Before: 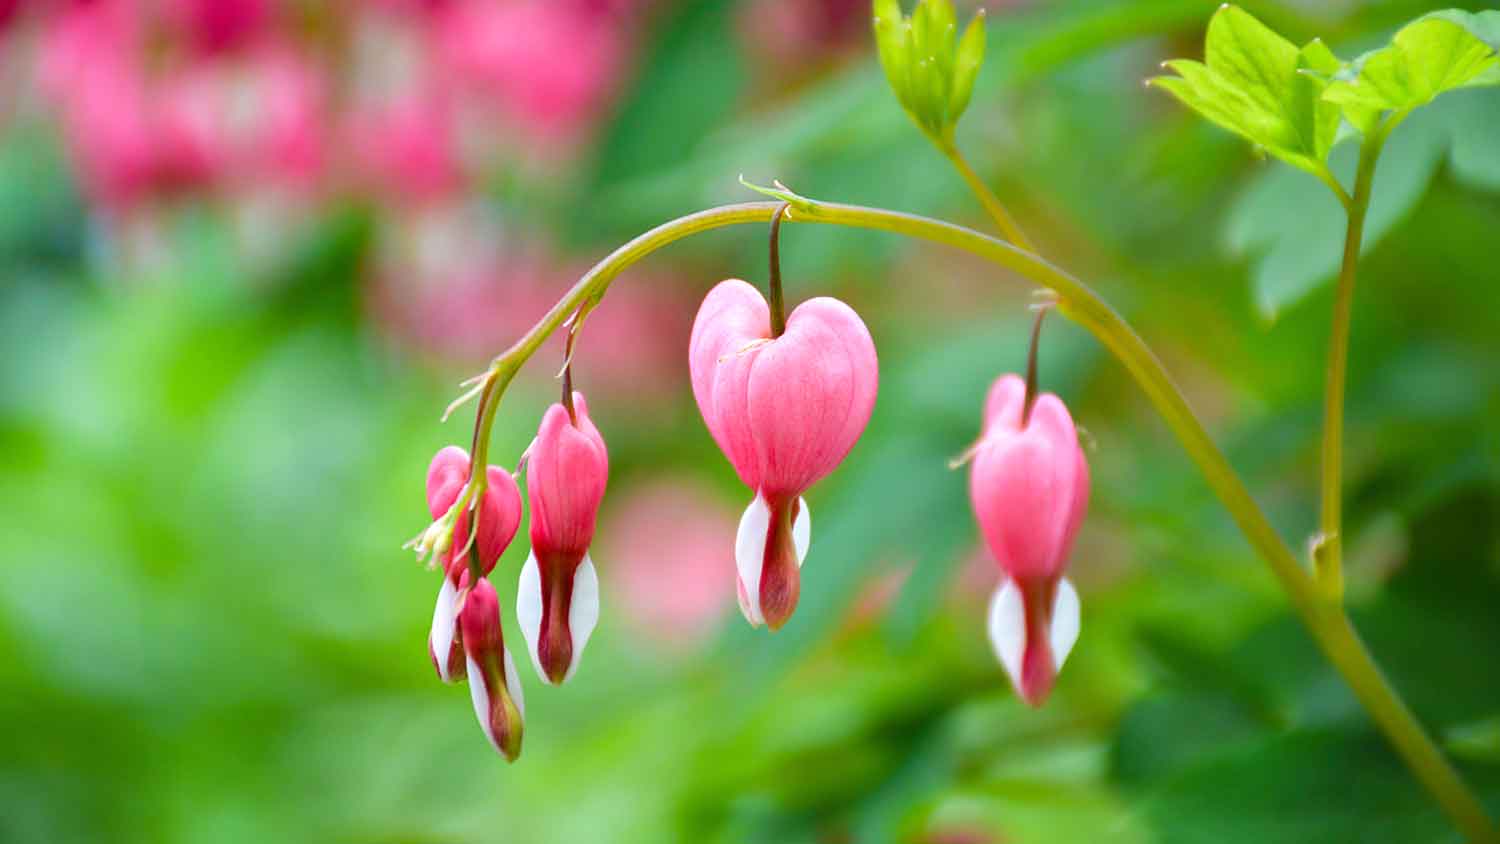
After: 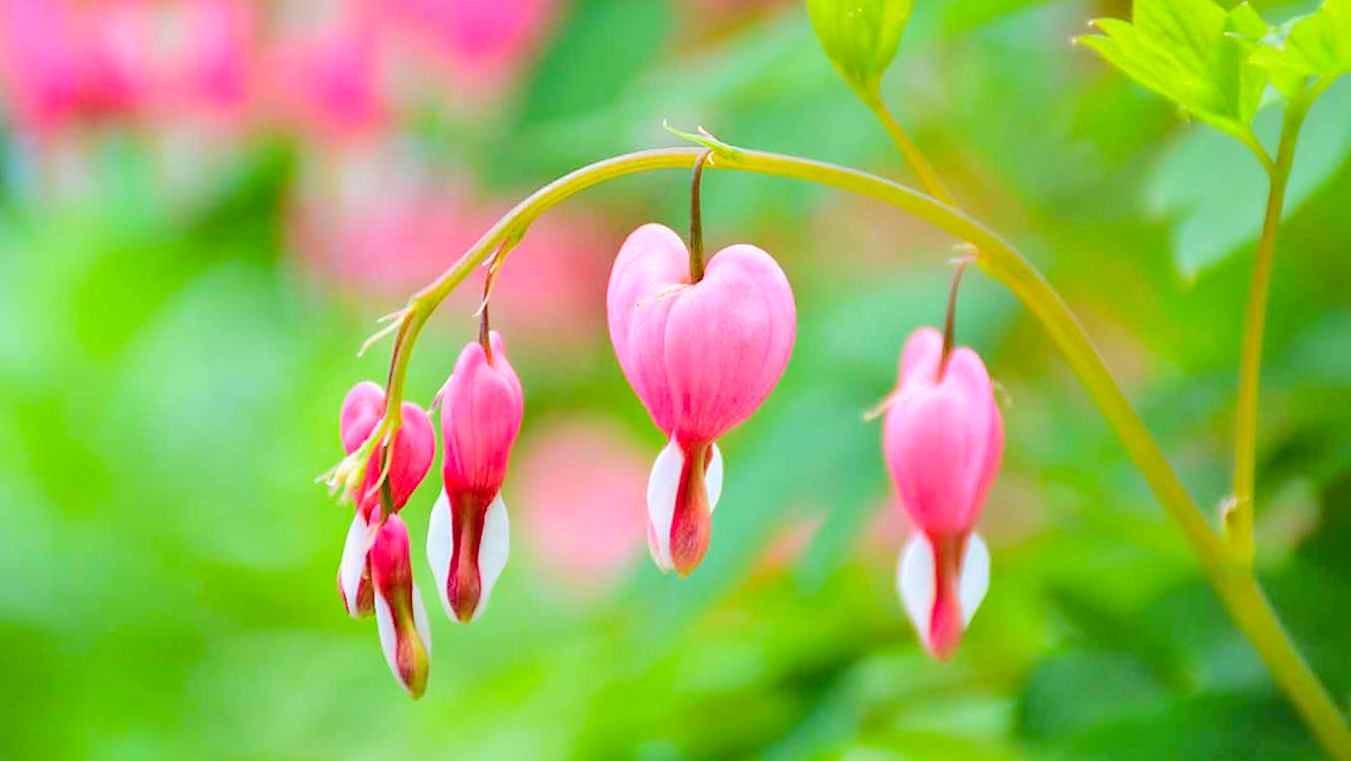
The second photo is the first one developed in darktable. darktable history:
exposure: exposure 0.563 EV, compensate highlight preservation false
crop and rotate: angle -1.86°, left 3.124%, top 4.078%, right 1.618%, bottom 0.555%
tone equalizer: on, module defaults
sharpen: amount 0.209
tone curve: curves: ch0 [(0, 0) (0.003, 0.1) (0.011, 0.101) (0.025, 0.11) (0.044, 0.126) (0.069, 0.14) (0.1, 0.158) (0.136, 0.18) (0.177, 0.206) (0.224, 0.243) (0.277, 0.293) (0.335, 0.36) (0.399, 0.446) (0.468, 0.537) (0.543, 0.618) (0.623, 0.694) (0.709, 0.763) (0.801, 0.836) (0.898, 0.908) (1, 1)], color space Lab, independent channels, preserve colors none
color balance rgb: perceptual saturation grading › global saturation 0.851%, hue shift -1.17°, contrast -21.165%
contrast brightness saturation: contrast 0.036, saturation 0.152
